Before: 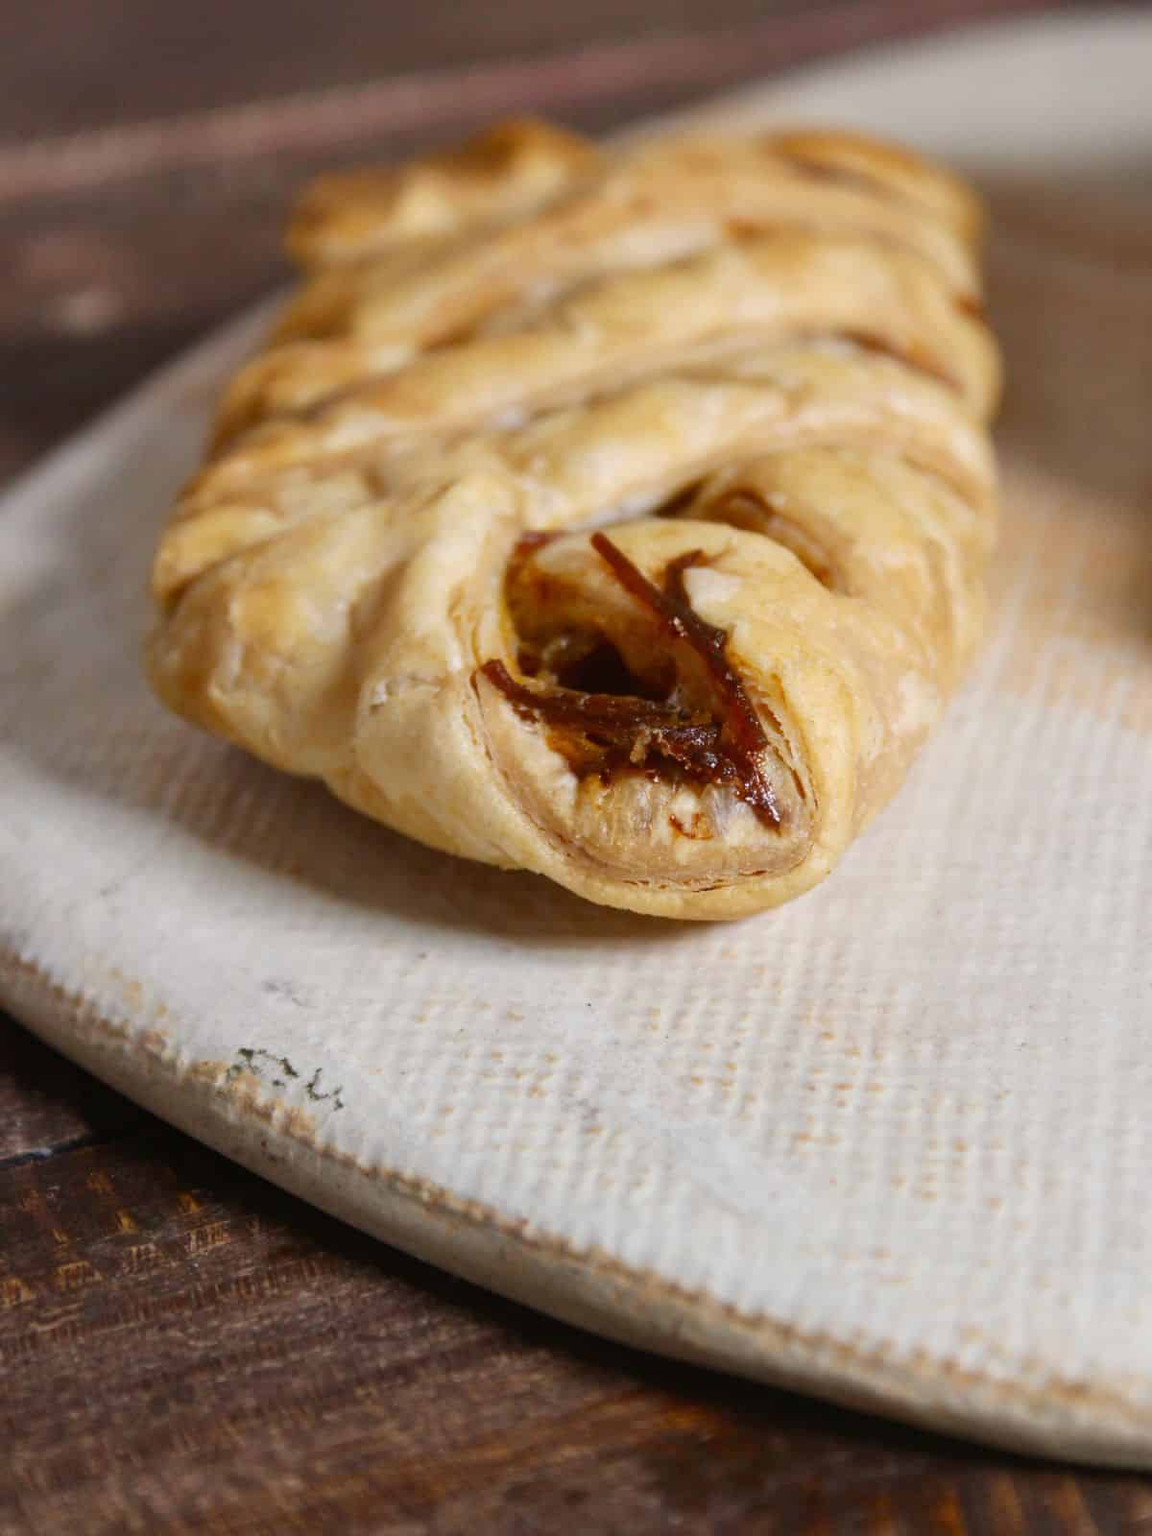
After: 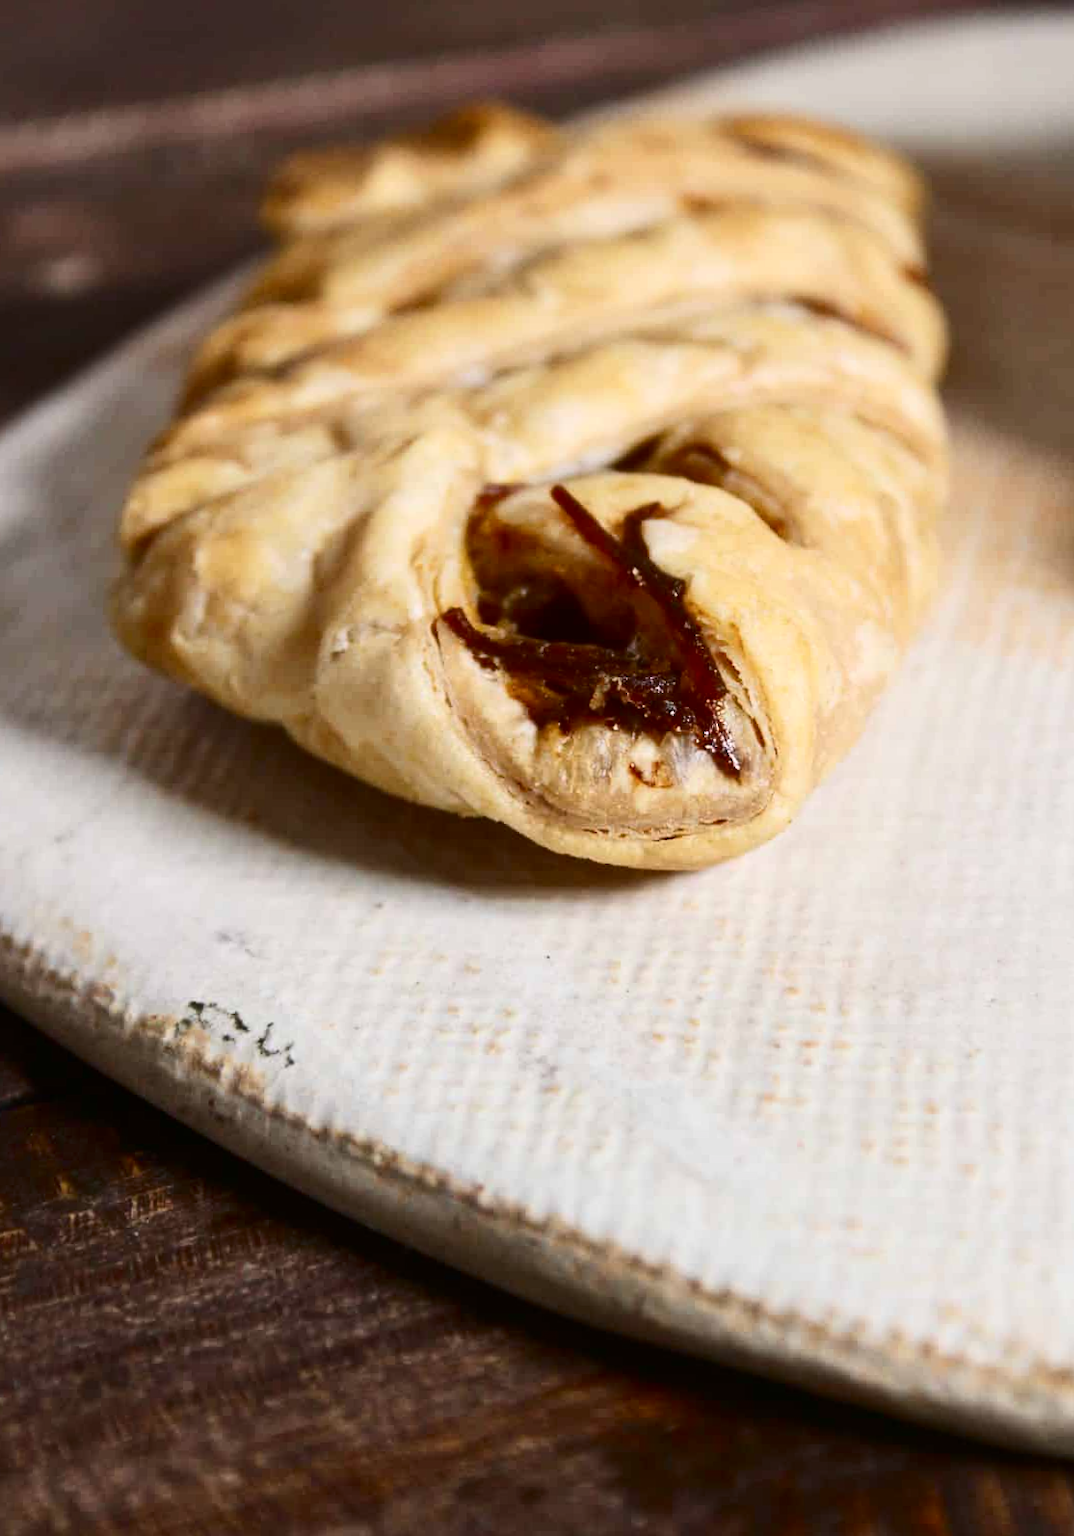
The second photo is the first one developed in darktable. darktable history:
rotate and perspective: rotation 0.215°, lens shift (vertical) -0.139, crop left 0.069, crop right 0.939, crop top 0.002, crop bottom 0.996
contrast brightness saturation: contrast 0.28
